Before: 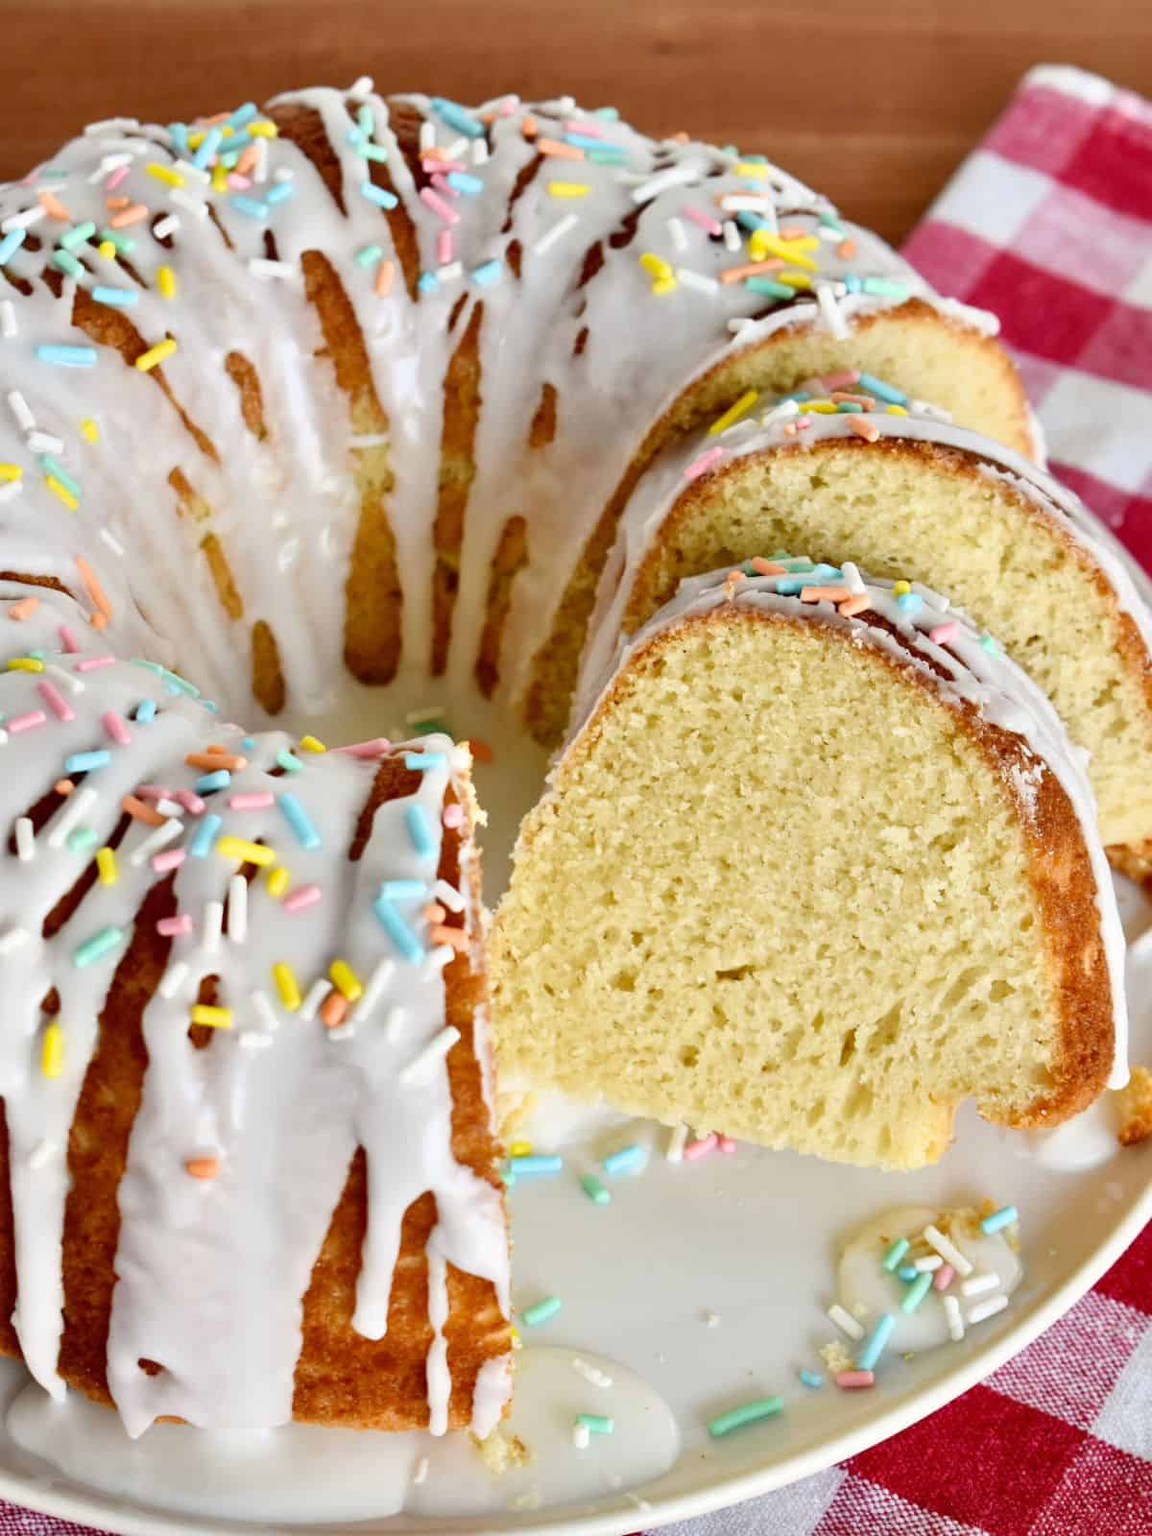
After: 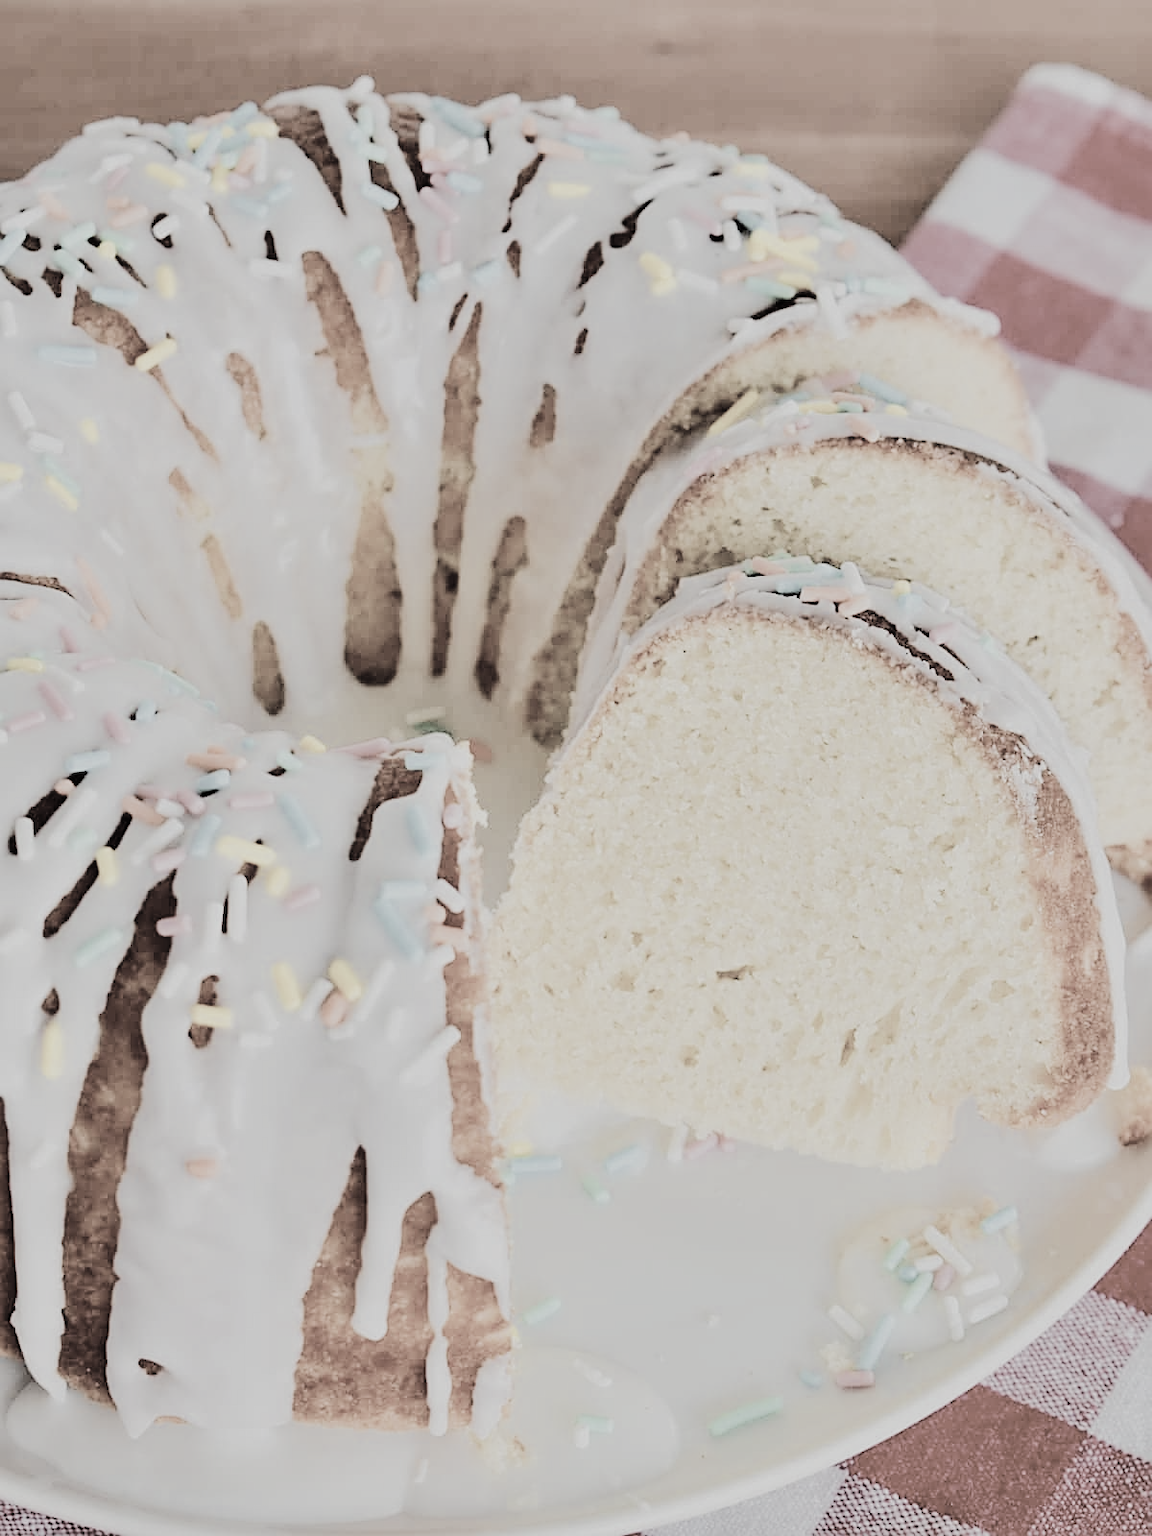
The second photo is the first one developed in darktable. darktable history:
sharpen: on, module defaults
tone equalizer: -7 EV 0.144 EV, -6 EV 0.576 EV, -5 EV 1.14 EV, -4 EV 1.36 EV, -3 EV 1.14 EV, -2 EV 0.6 EV, -1 EV 0.146 EV, edges refinement/feathering 500, mask exposure compensation -1.57 EV, preserve details no
velvia: on, module defaults
filmic rgb: black relative exposure -7.65 EV, white relative exposure 4.56 EV, hardness 3.61, preserve chrominance RGB euclidean norm, color science v5 (2021), contrast in shadows safe, contrast in highlights safe
color correction: highlights b* 0.021, saturation 0.158
